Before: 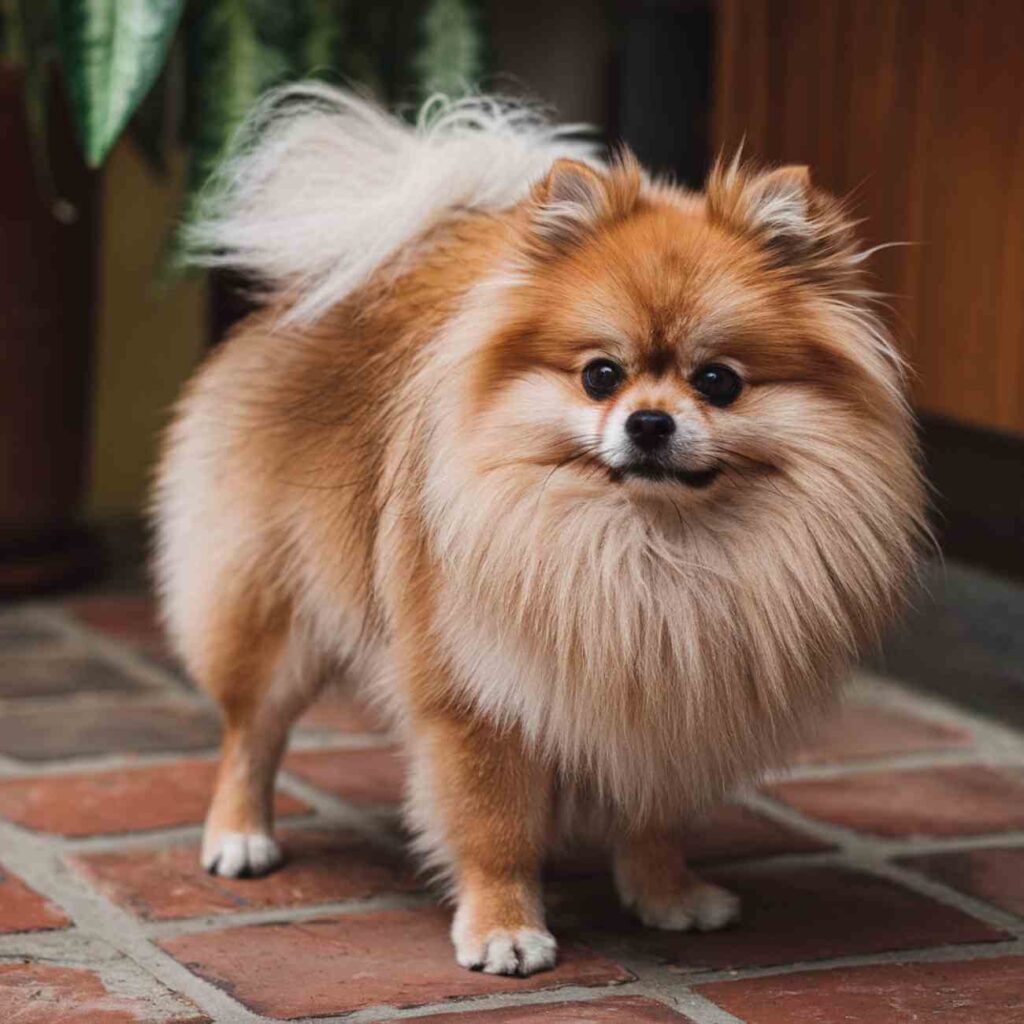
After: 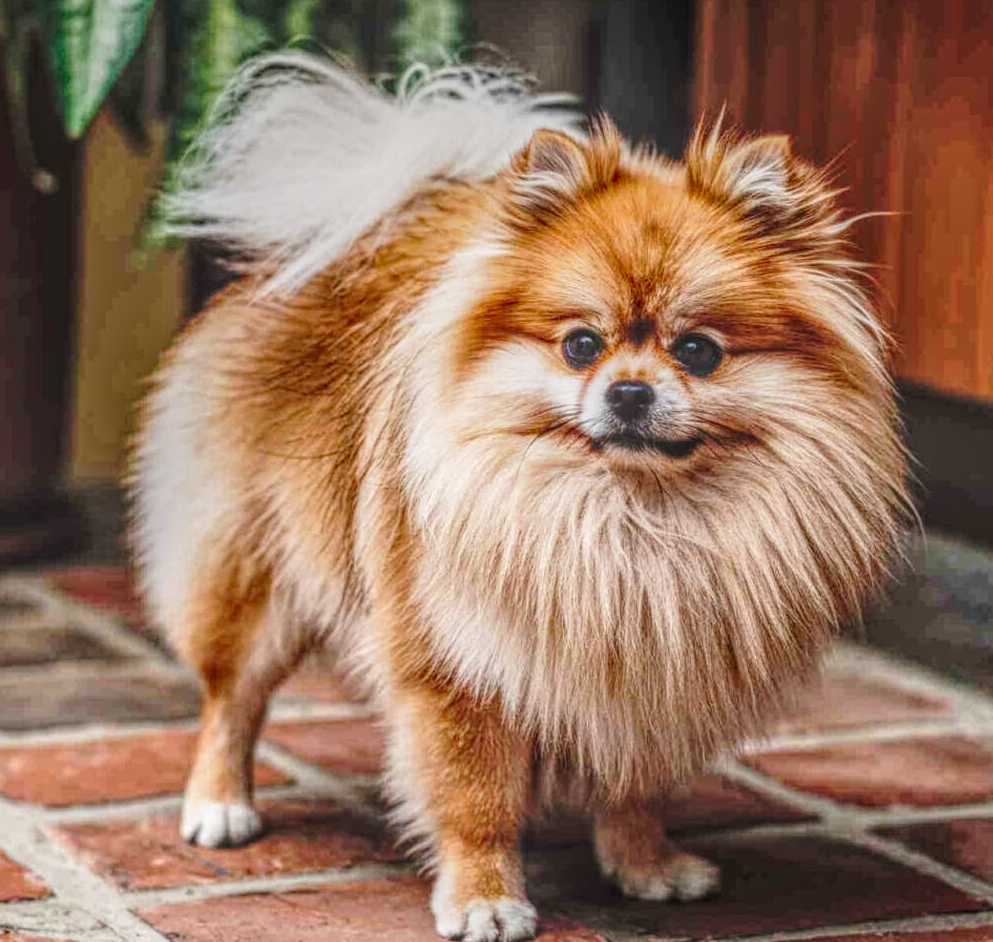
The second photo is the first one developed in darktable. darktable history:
crop: left 2.048%, top 2.978%, right 0.915%, bottom 4.974%
local contrast: highlights 4%, shadows 6%, detail 201%, midtone range 0.251
base curve: curves: ch0 [(0, 0) (0.028, 0.03) (0.121, 0.232) (0.46, 0.748) (0.859, 0.968) (1, 1)], preserve colors none
